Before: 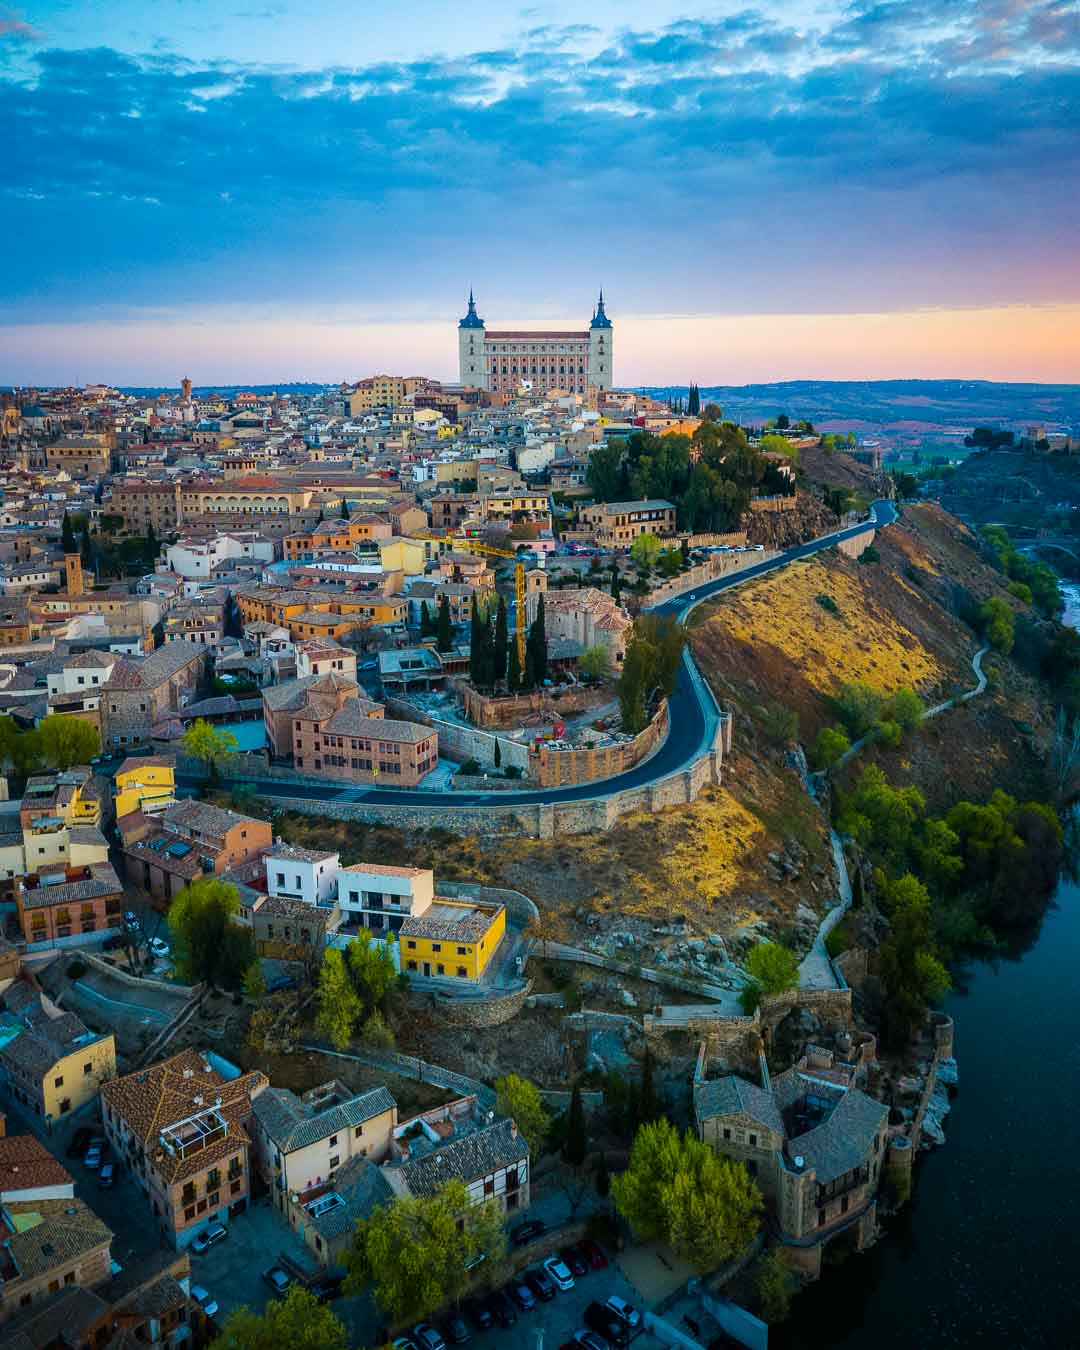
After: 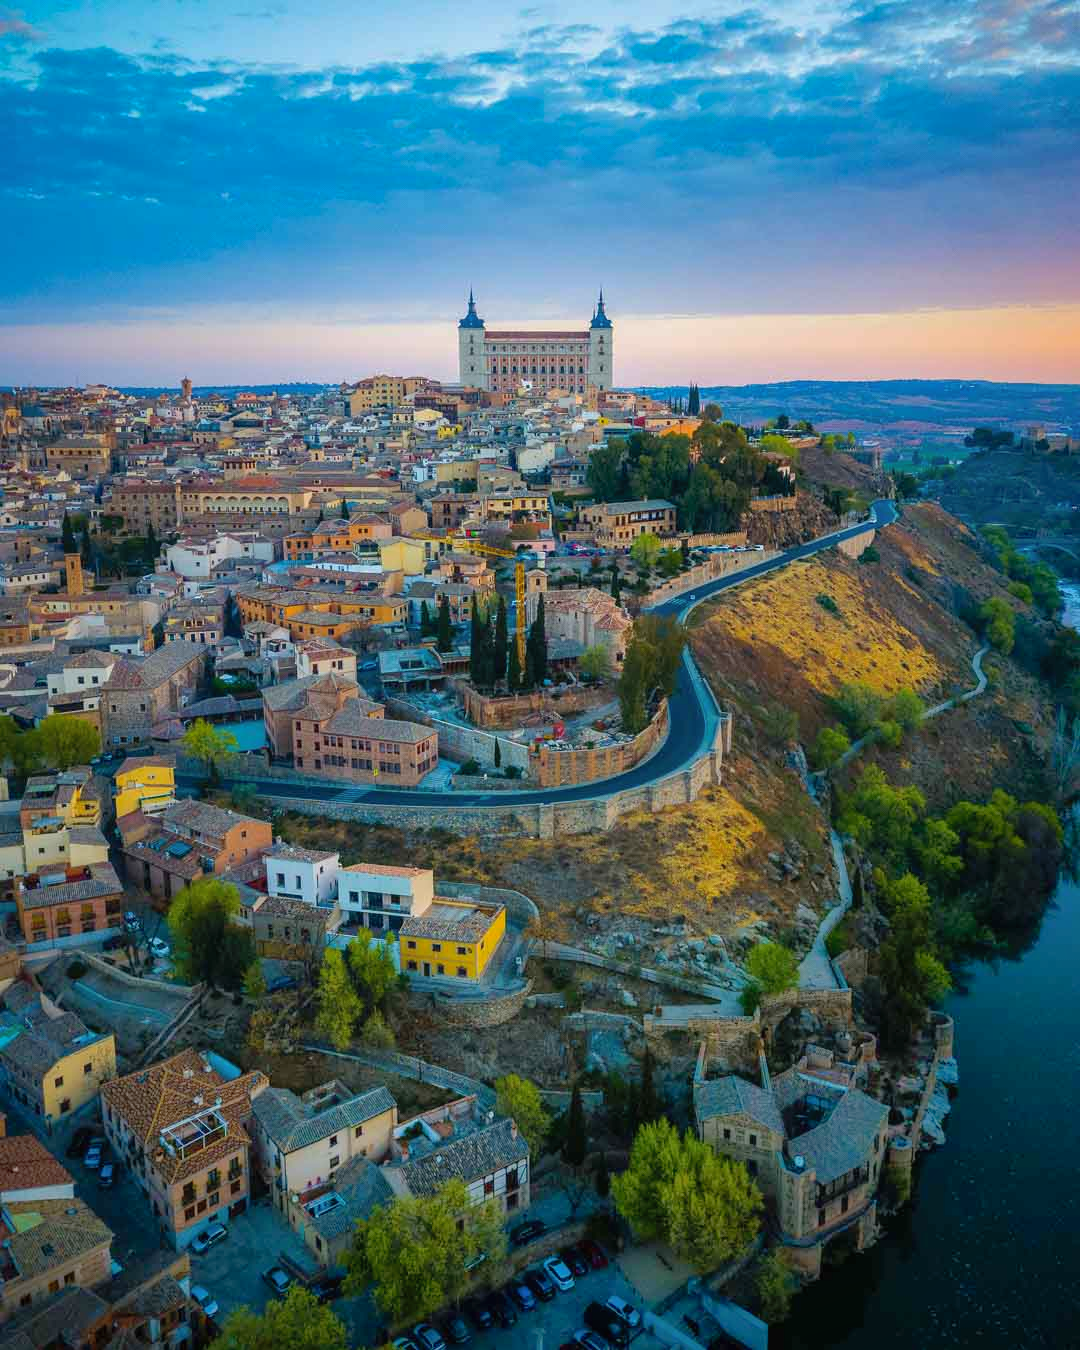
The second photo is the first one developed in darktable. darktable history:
local contrast: mode bilateral grid, contrast 99, coarseness 99, detail 91%, midtone range 0.2
shadows and highlights: on, module defaults
